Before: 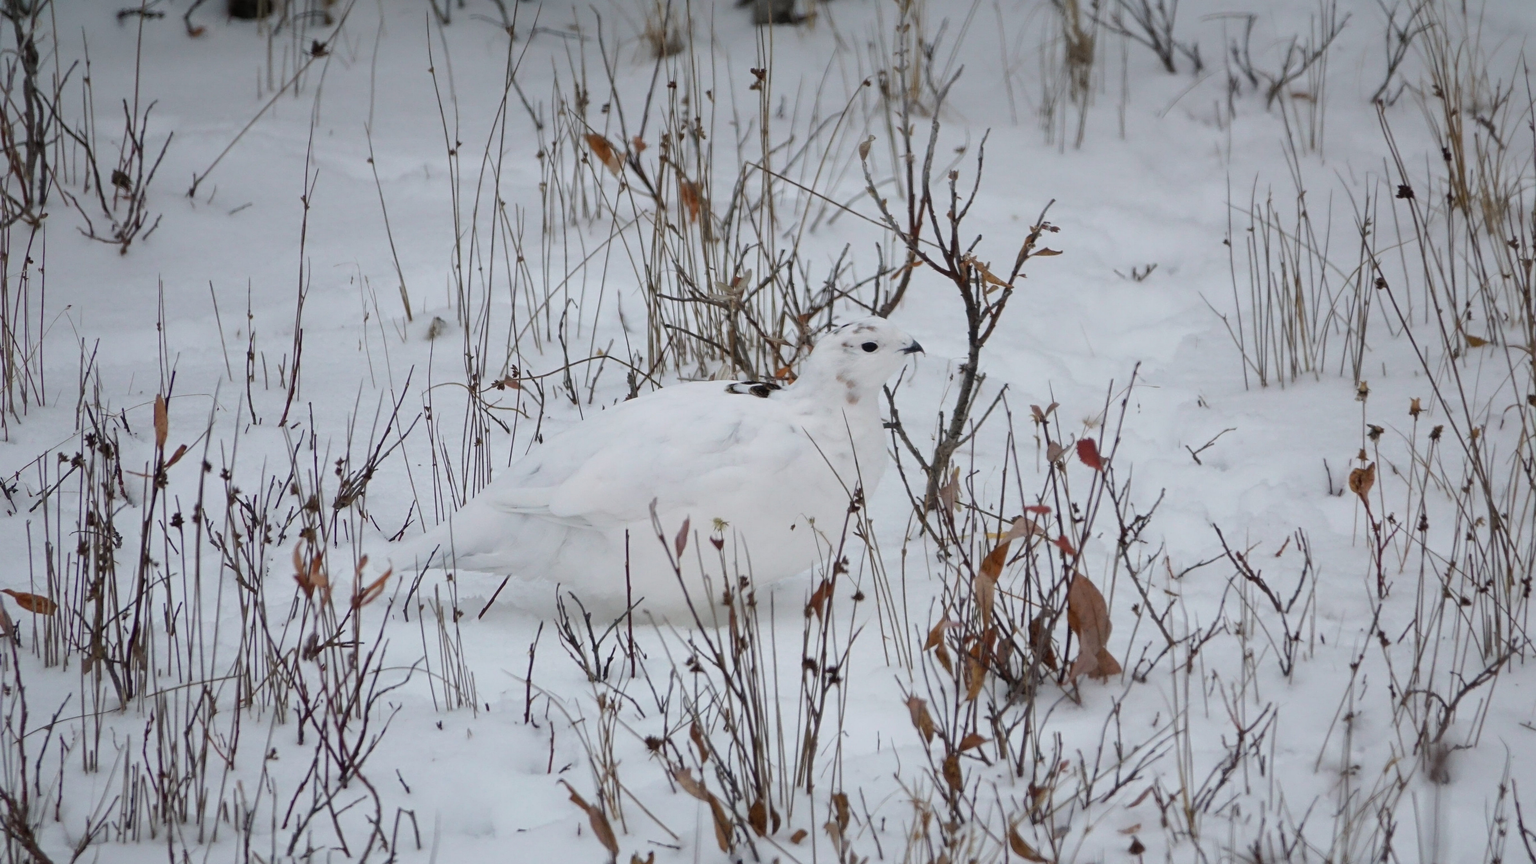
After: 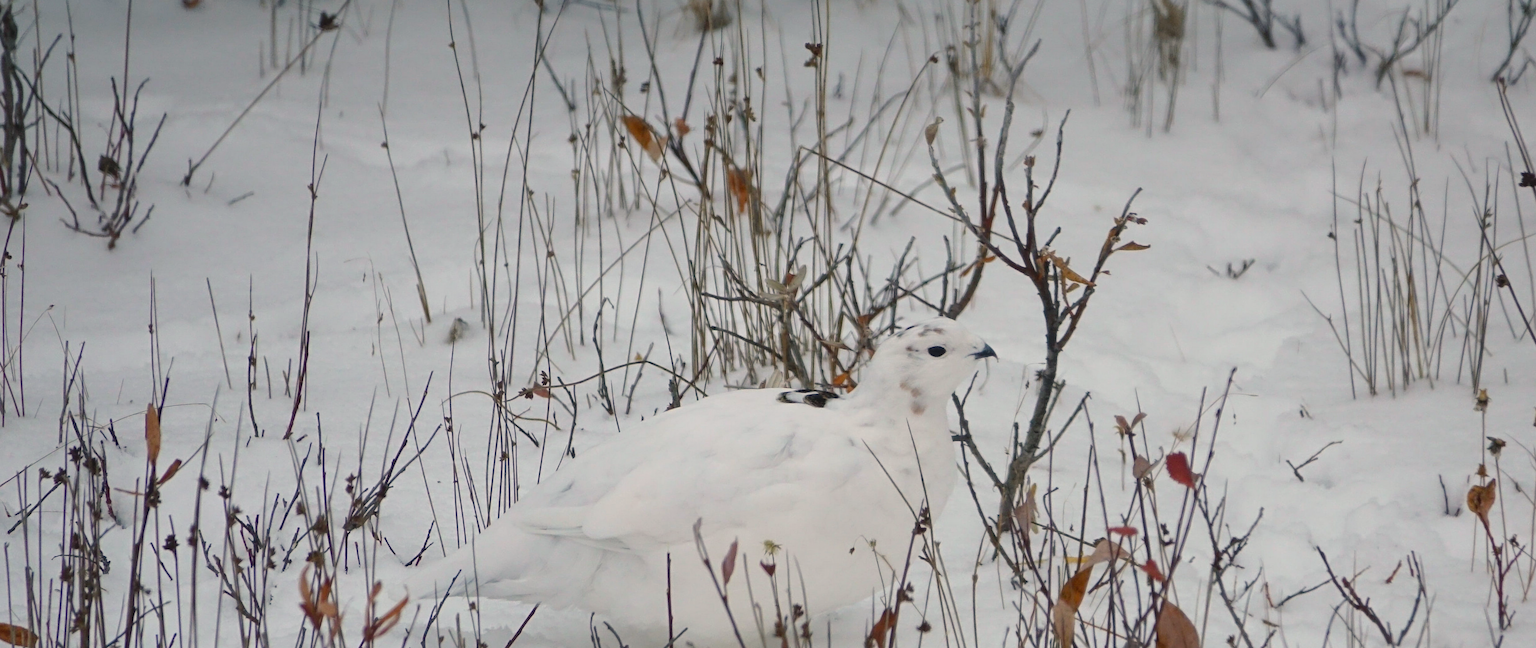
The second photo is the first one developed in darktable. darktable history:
color balance rgb: shadows lift › chroma 2%, shadows lift › hue 219.6°, power › hue 313.2°, highlights gain › chroma 3%, highlights gain › hue 75.6°, global offset › luminance 0.5%, perceptual saturation grading › global saturation 15.33%, perceptual saturation grading › highlights -19.33%, perceptual saturation grading › shadows 20%, global vibrance 20%
crop: left 1.509%, top 3.452%, right 7.696%, bottom 28.452%
